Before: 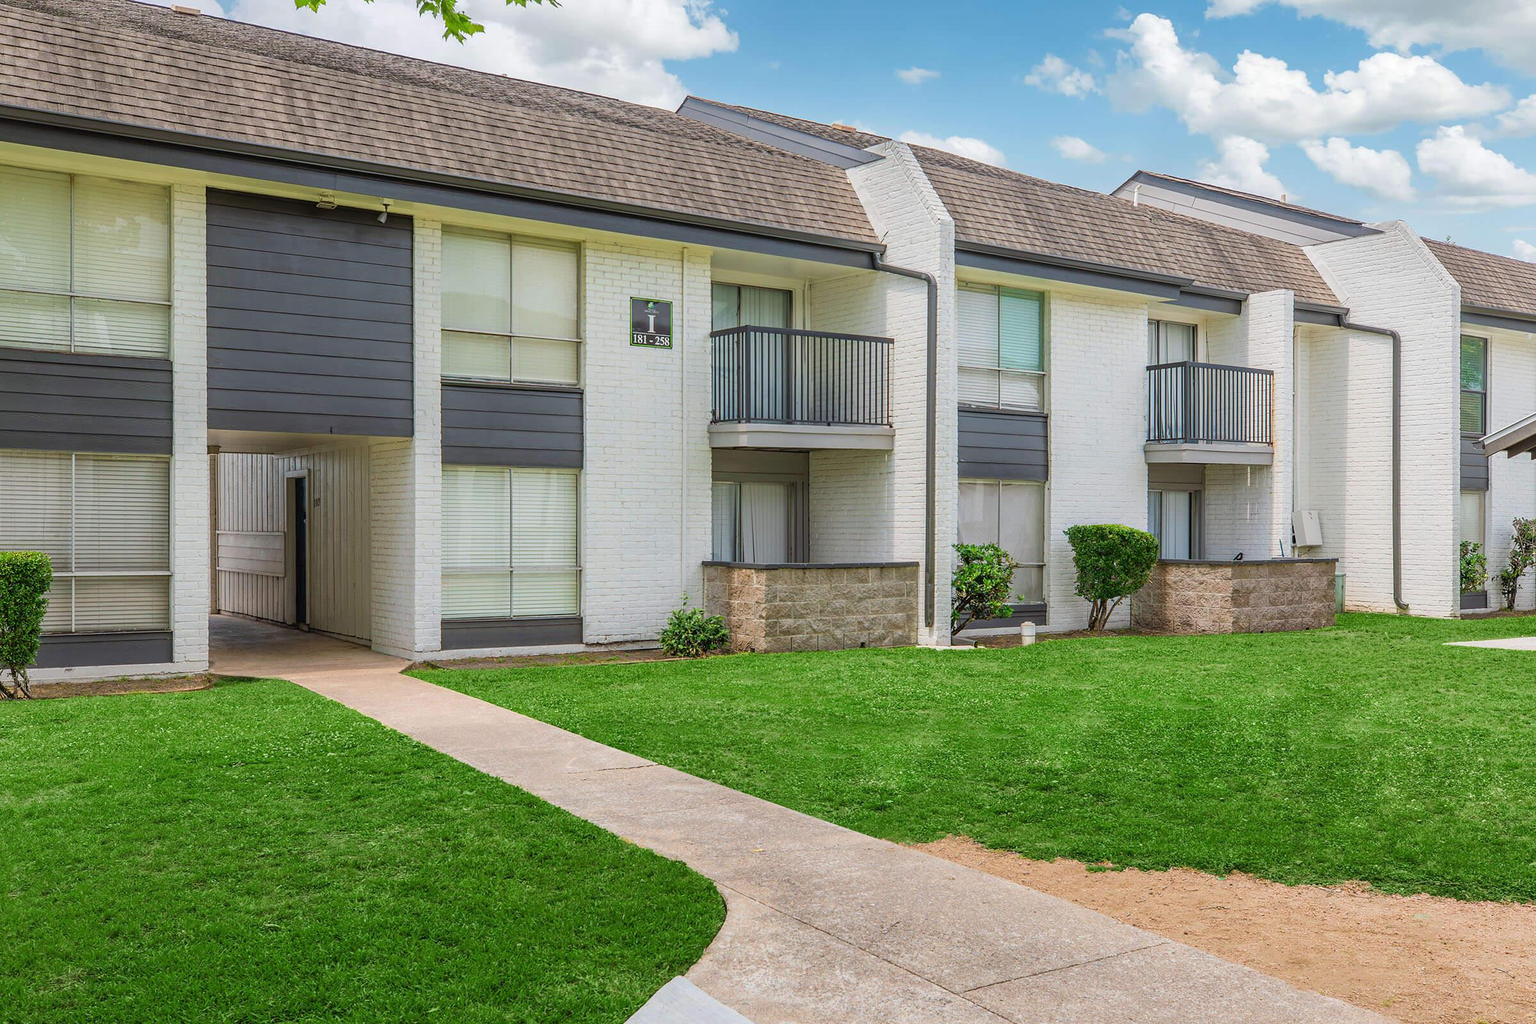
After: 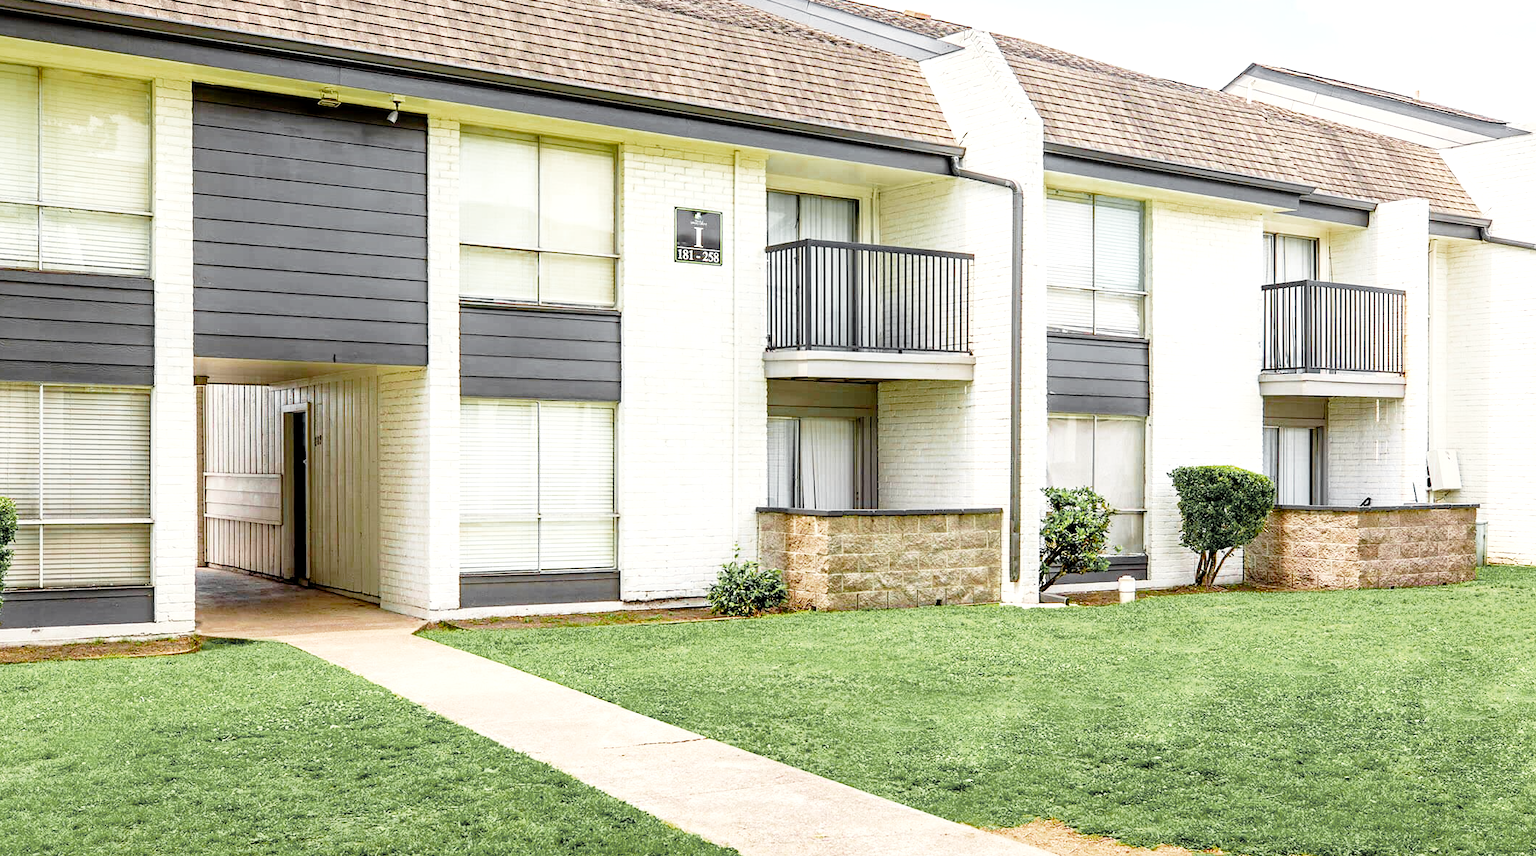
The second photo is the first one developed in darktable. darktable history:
color correction: highlights b* 3
base curve: curves: ch0 [(0, 0) (0.012, 0.01) (0.073, 0.168) (0.31, 0.711) (0.645, 0.957) (1, 1)], preserve colors none
color zones: curves: ch0 [(0.004, 0.388) (0.125, 0.392) (0.25, 0.404) (0.375, 0.5) (0.5, 0.5) (0.625, 0.5) (0.75, 0.5) (0.875, 0.5)]; ch1 [(0, 0.5) (0.125, 0.5) (0.25, 0.5) (0.375, 0.124) (0.524, 0.124) (0.645, 0.128) (0.789, 0.132) (0.914, 0.096) (0.998, 0.068)]
crop and rotate: left 2.425%, top 11.305%, right 9.6%, bottom 15.08%
levels: levels [0, 0.476, 0.951]
exposure: black level correction 0.009, exposure 0.014 EV, compensate highlight preservation false
